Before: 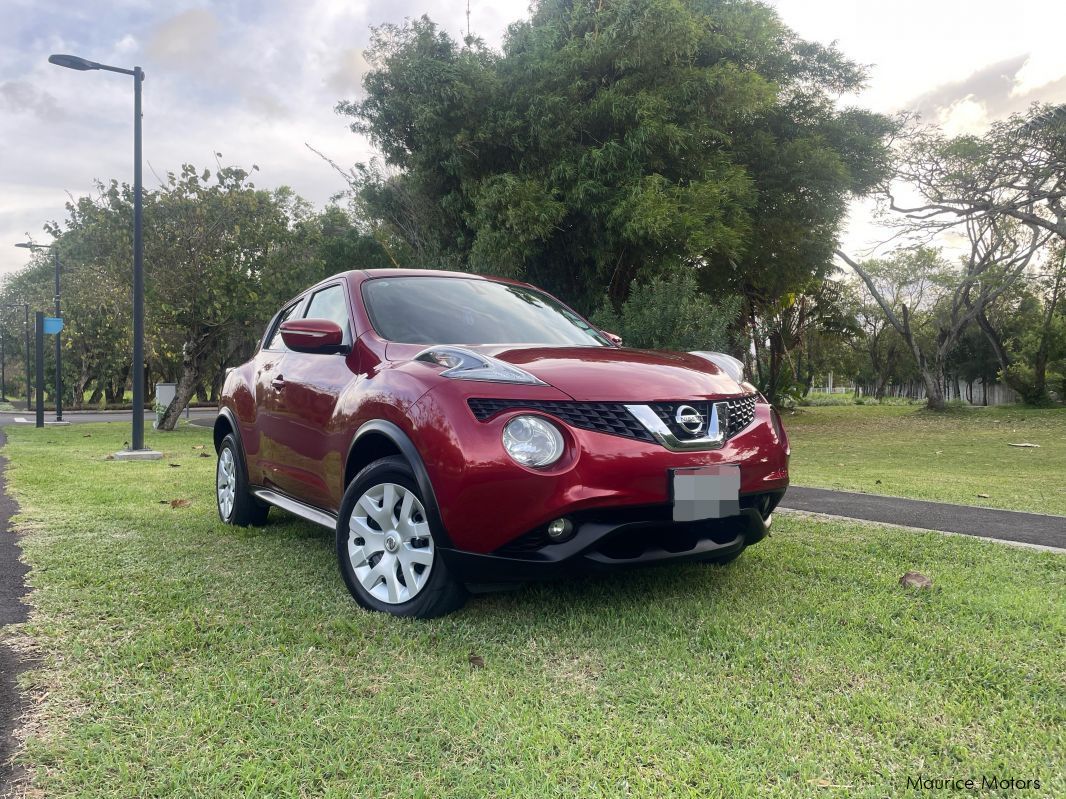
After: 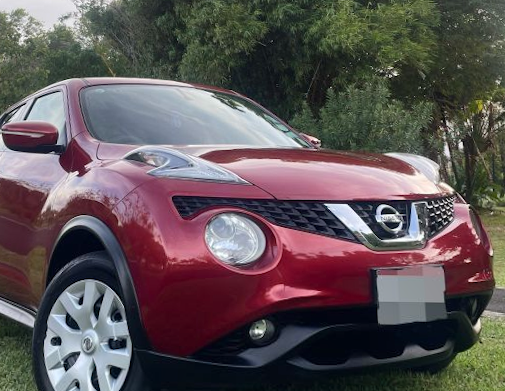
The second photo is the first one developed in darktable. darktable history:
shadows and highlights: shadows 49, highlights -41, soften with gaussian
crop: left 20.932%, top 15.471%, right 21.848%, bottom 34.081%
rotate and perspective: rotation 0.72°, lens shift (vertical) -0.352, lens shift (horizontal) -0.051, crop left 0.152, crop right 0.859, crop top 0.019, crop bottom 0.964
